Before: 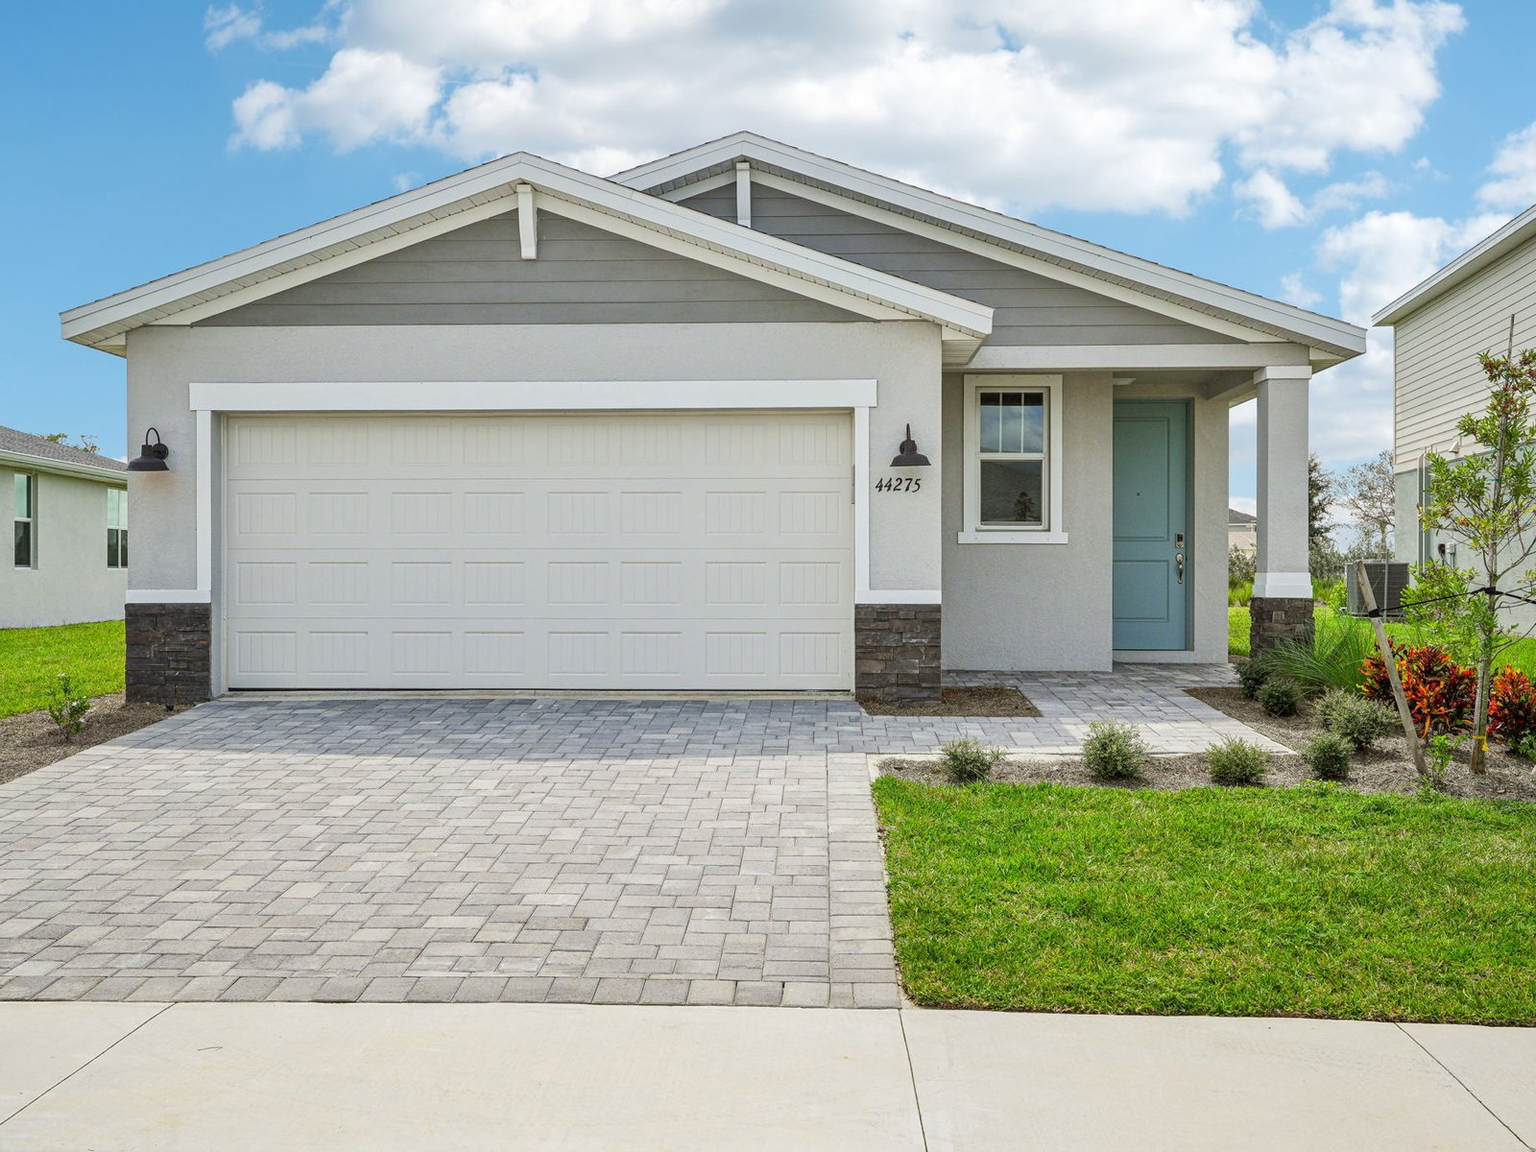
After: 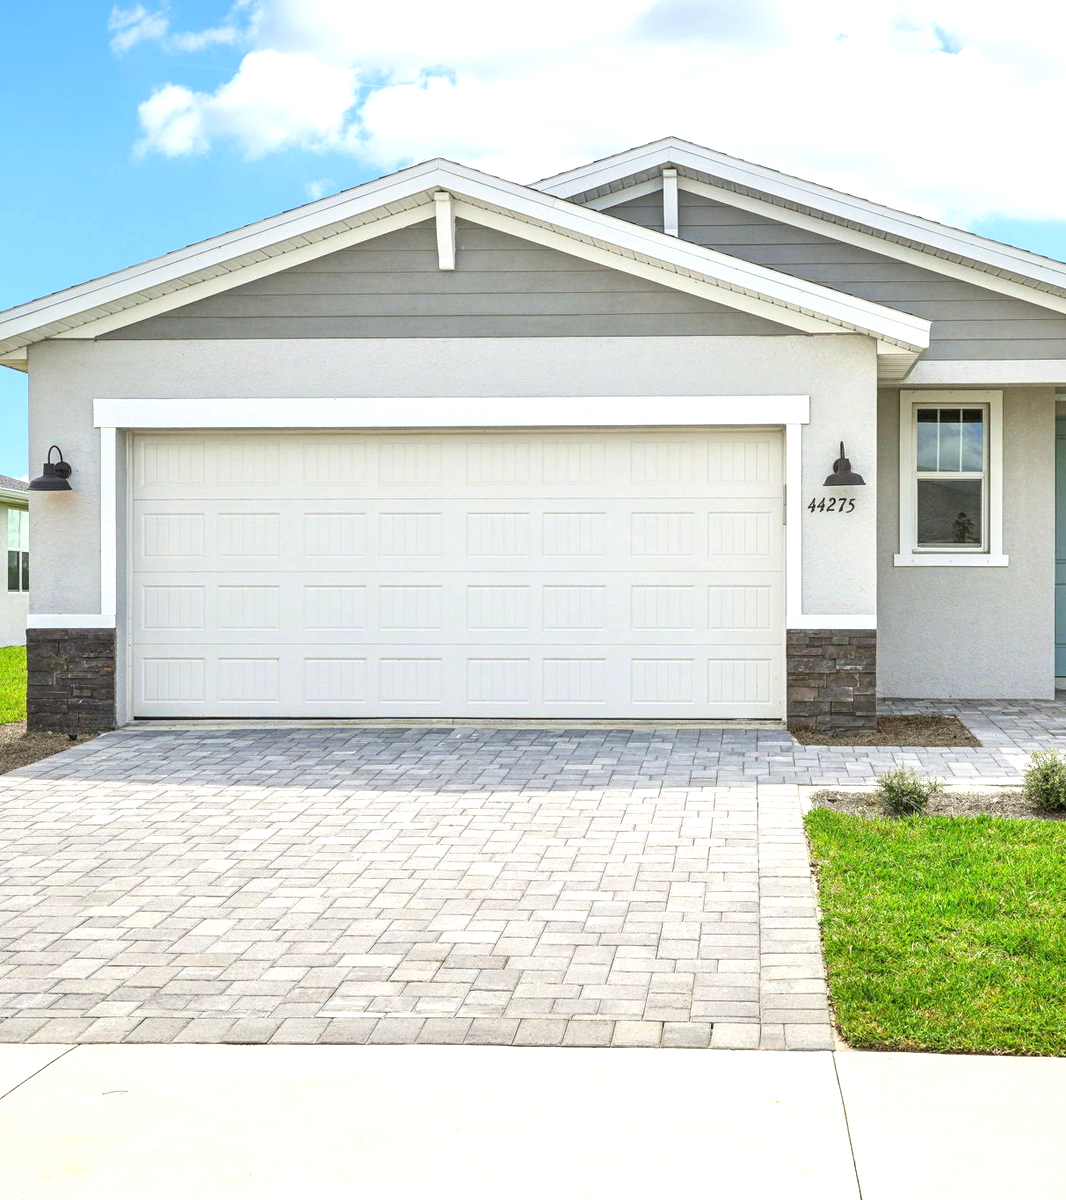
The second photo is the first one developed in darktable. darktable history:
crop and rotate: left 6.617%, right 26.717%
exposure: exposure 0.657 EV, compensate highlight preservation false
